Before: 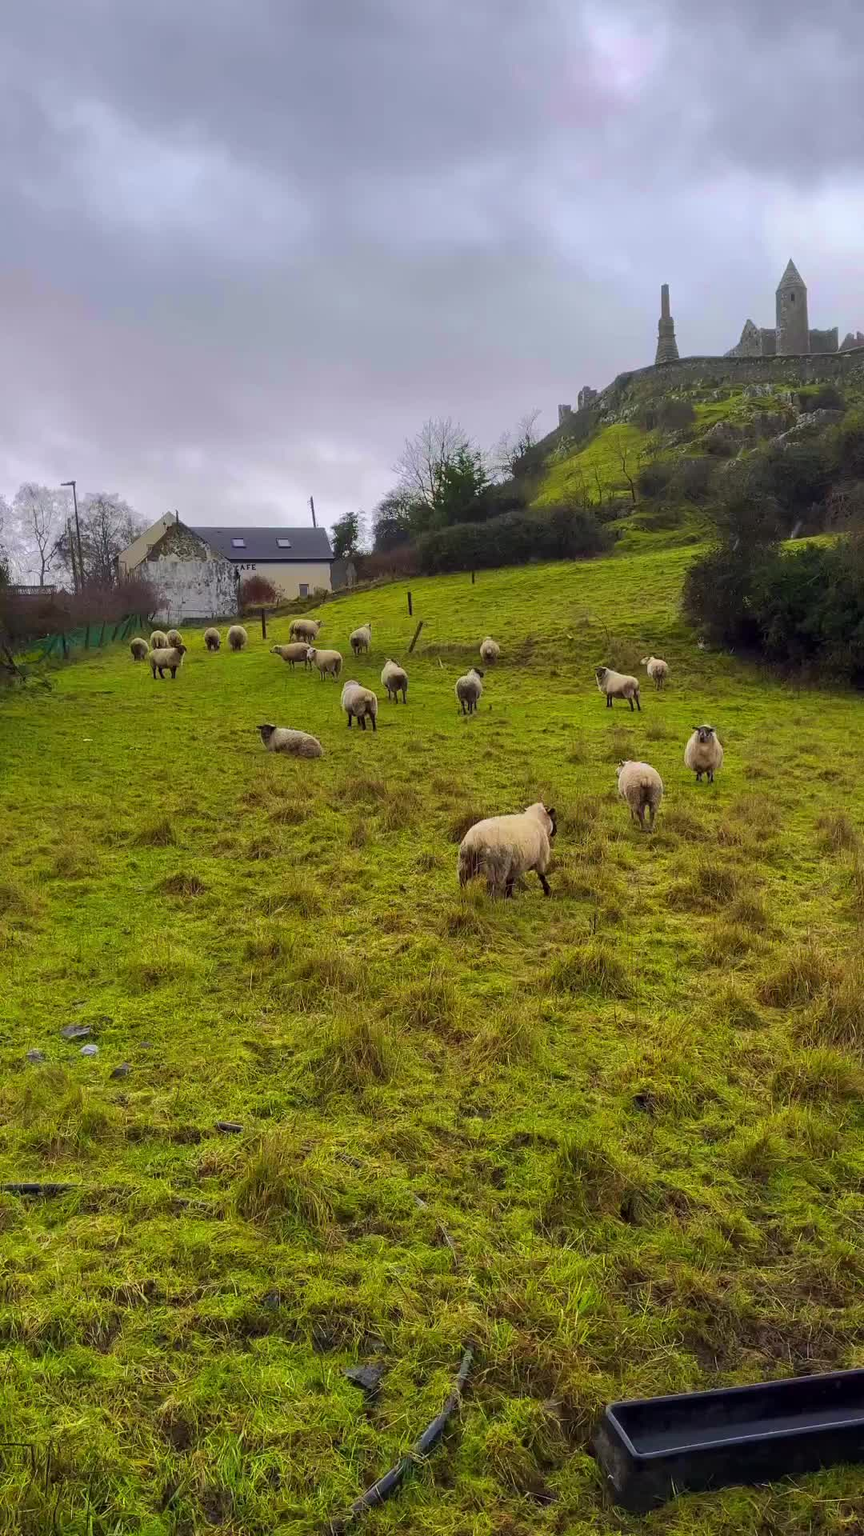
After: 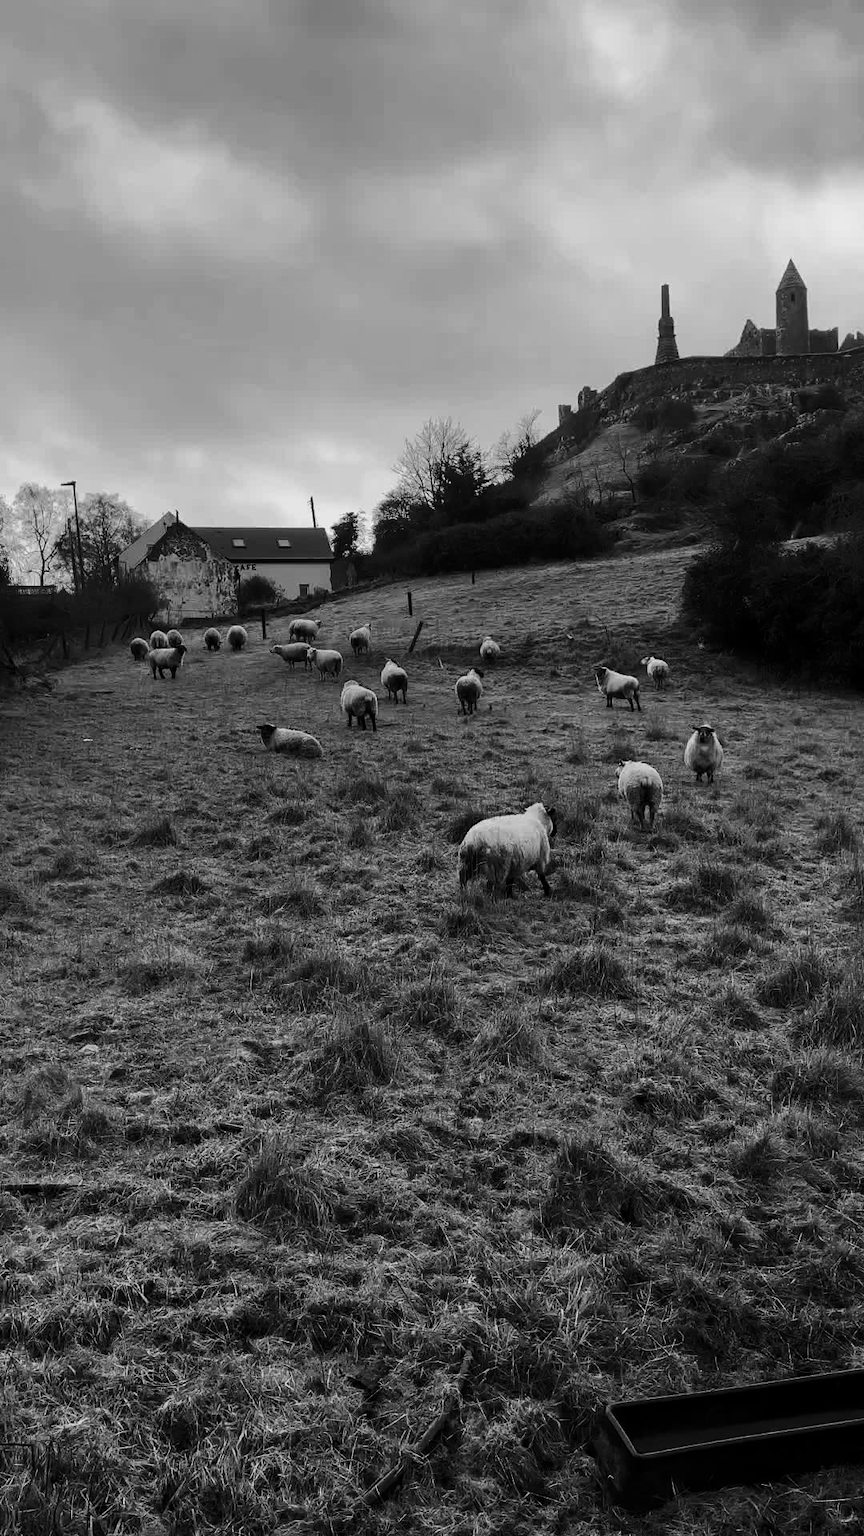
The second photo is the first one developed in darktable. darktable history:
monochrome: a -4.13, b 5.16, size 1
tone equalizer: -7 EV 0.18 EV, -6 EV 0.12 EV, -5 EV 0.08 EV, -4 EV 0.04 EV, -2 EV -0.02 EV, -1 EV -0.04 EV, +0 EV -0.06 EV, luminance estimator HSV value / RGB max
contrast brightness saturation: contrast 0.24, brightness -0.24, saturation 0.14
